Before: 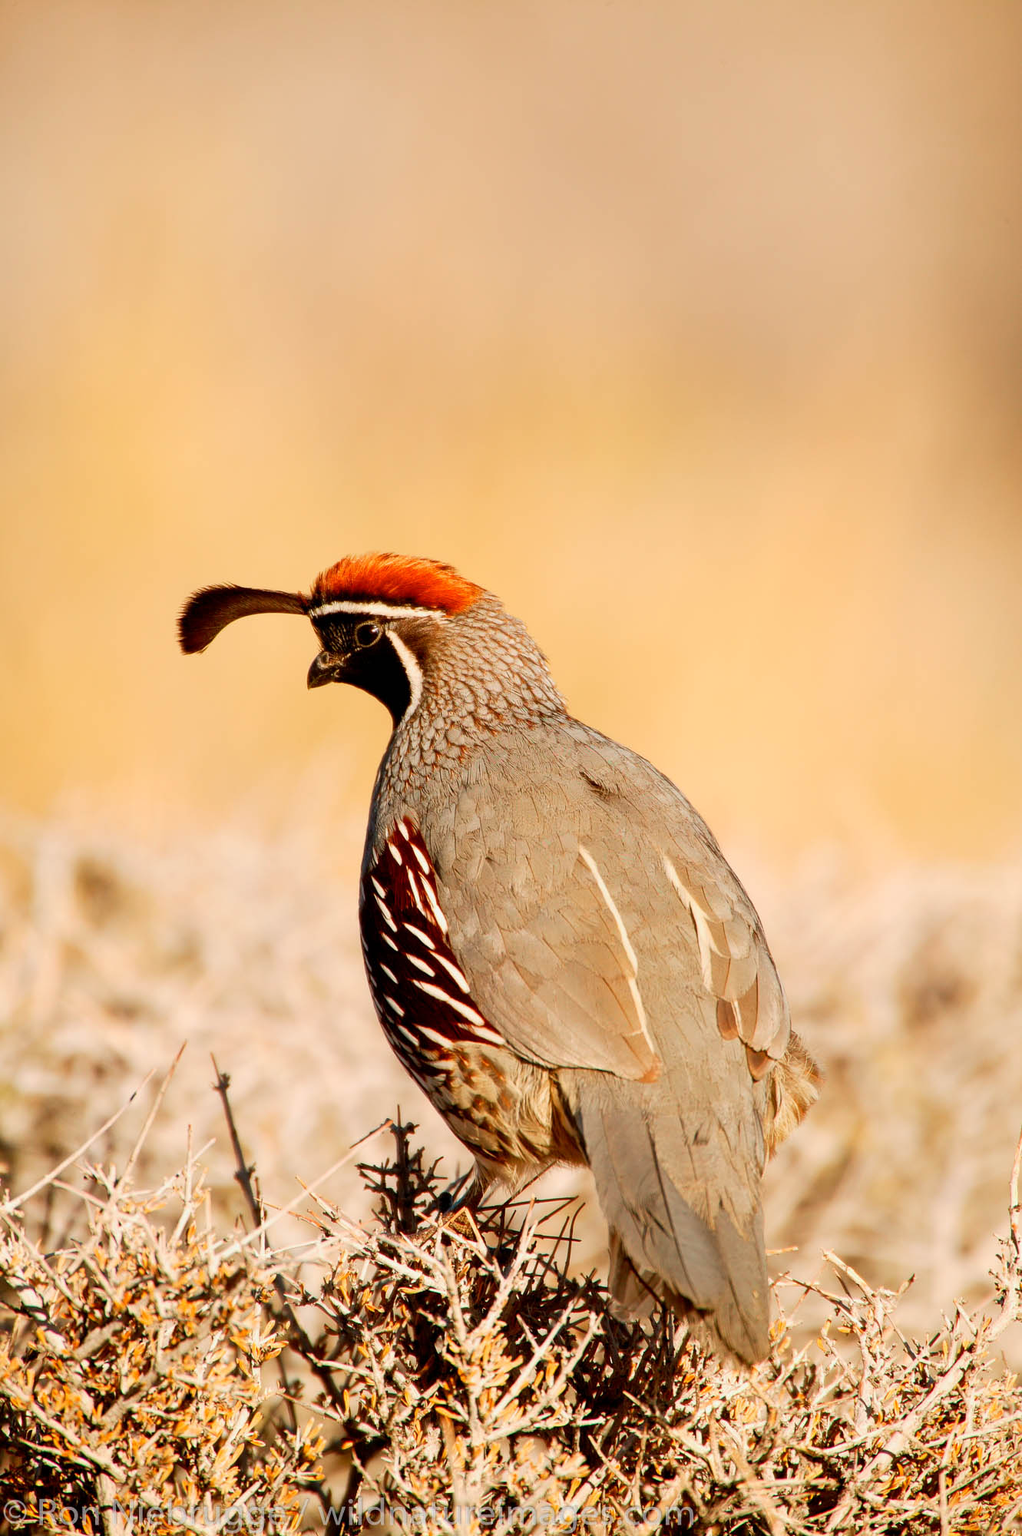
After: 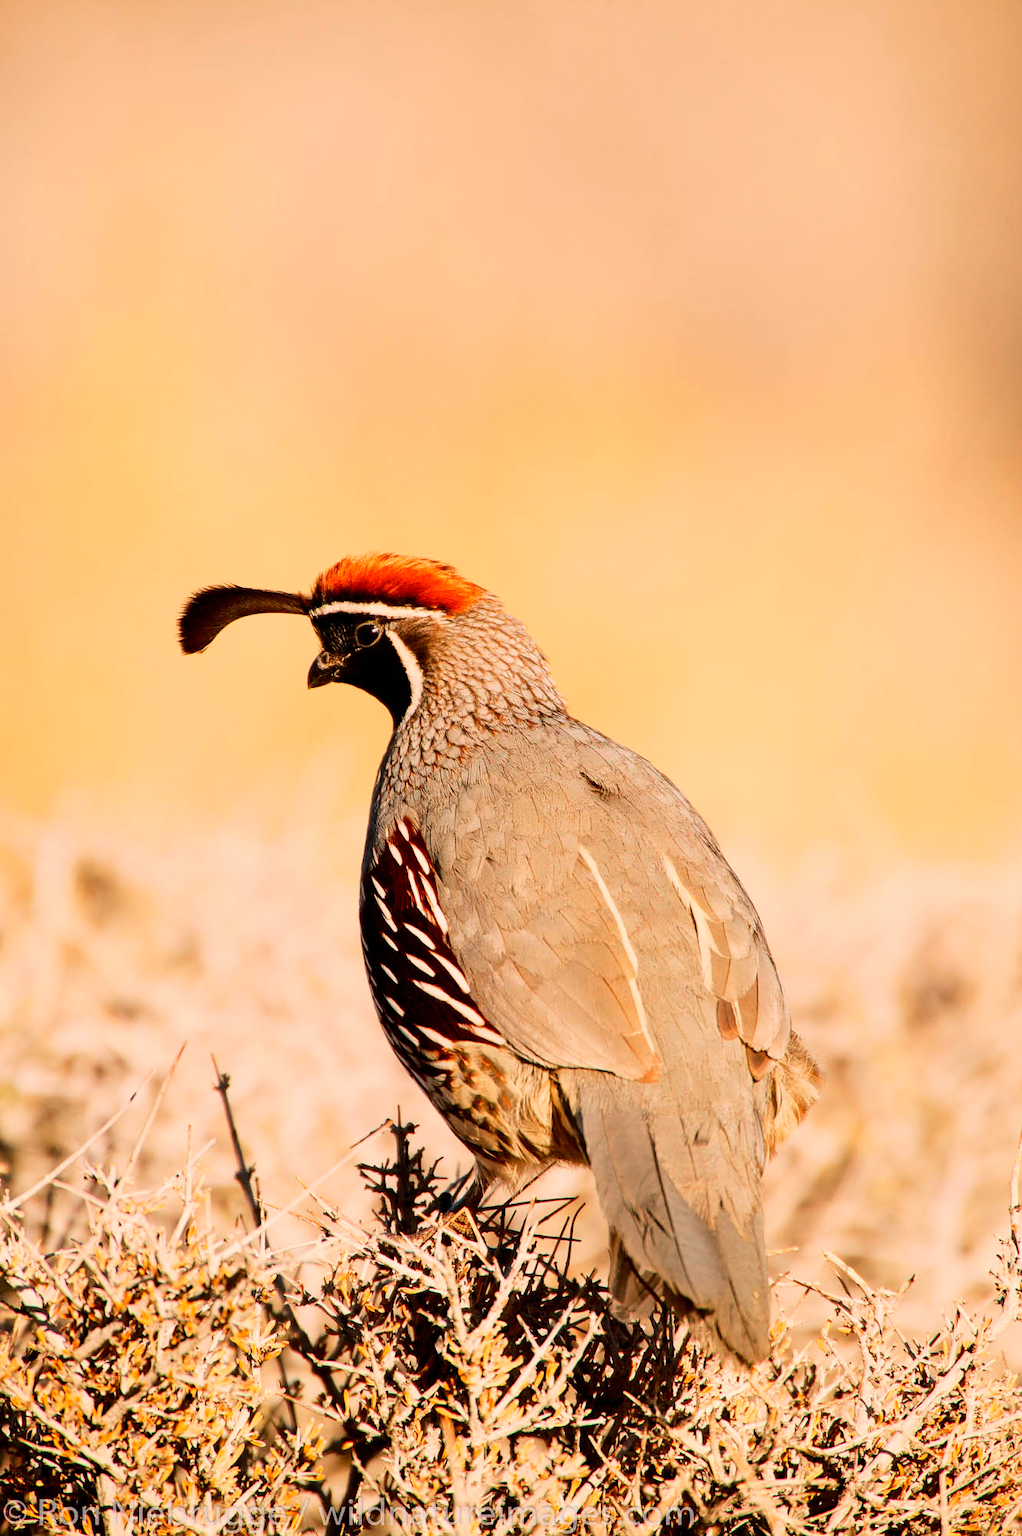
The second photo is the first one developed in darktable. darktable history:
base curve: curves: ch0 [(0, 0) (0.028, 0.03) (0.121, 0.232) (0.46, 0.748) (0.859, 0.968) (1, 1)]
exposure: exposure -0.577 EV, compensate highlight preservation false
color correction: highlights a* 7.12, highlights b* 4.03
